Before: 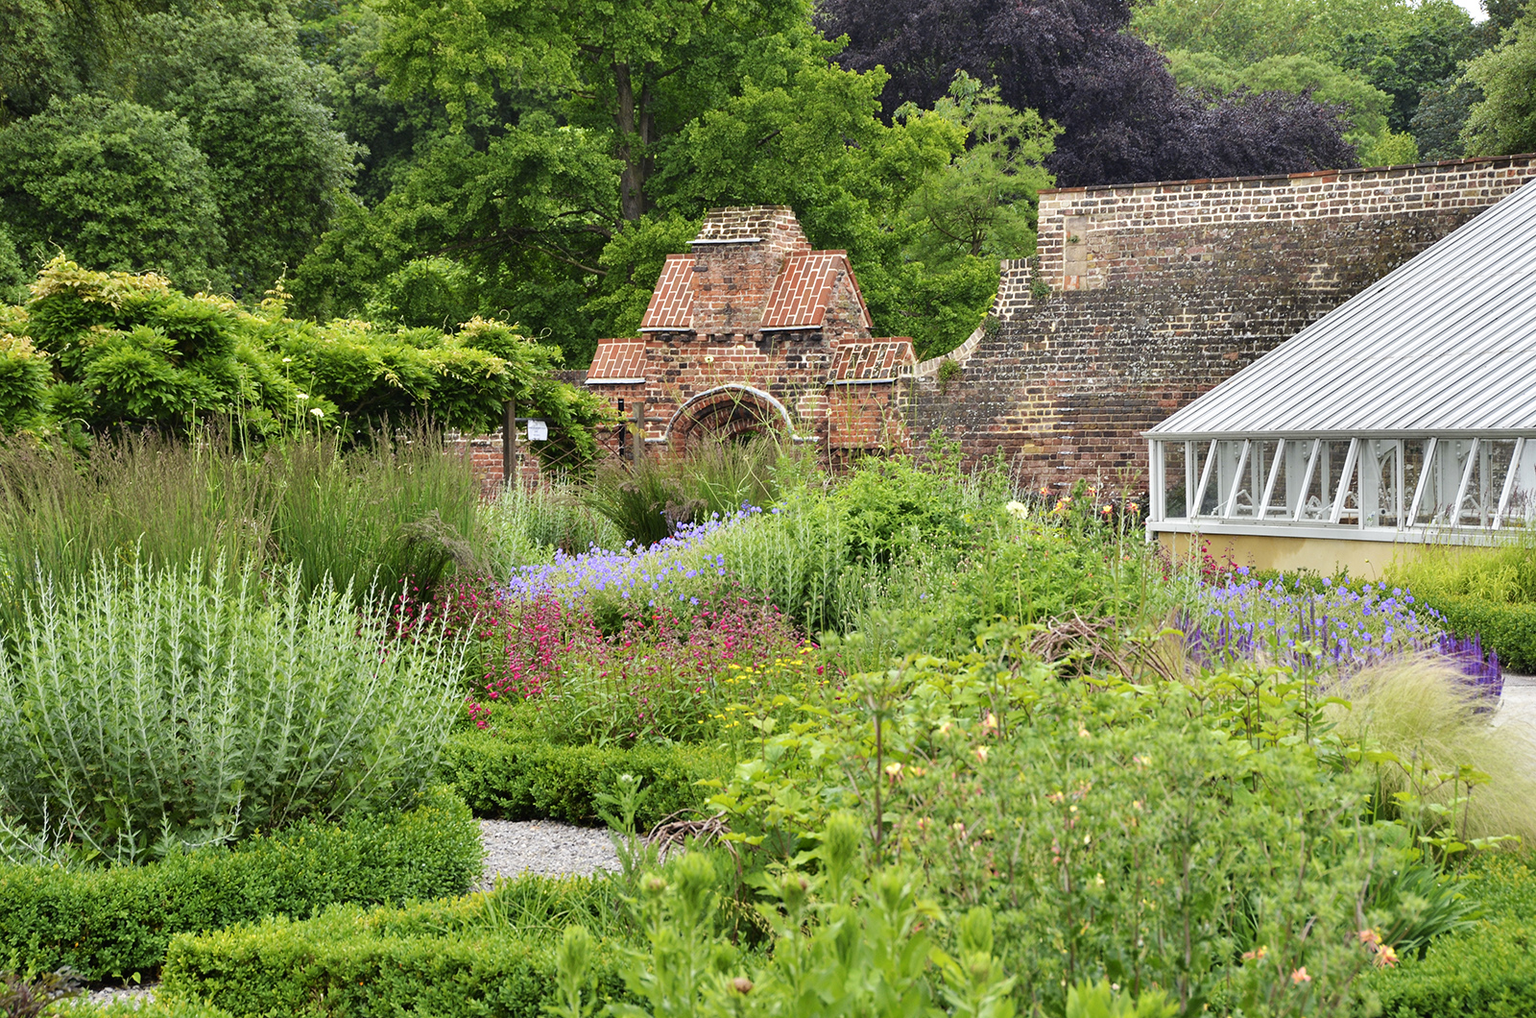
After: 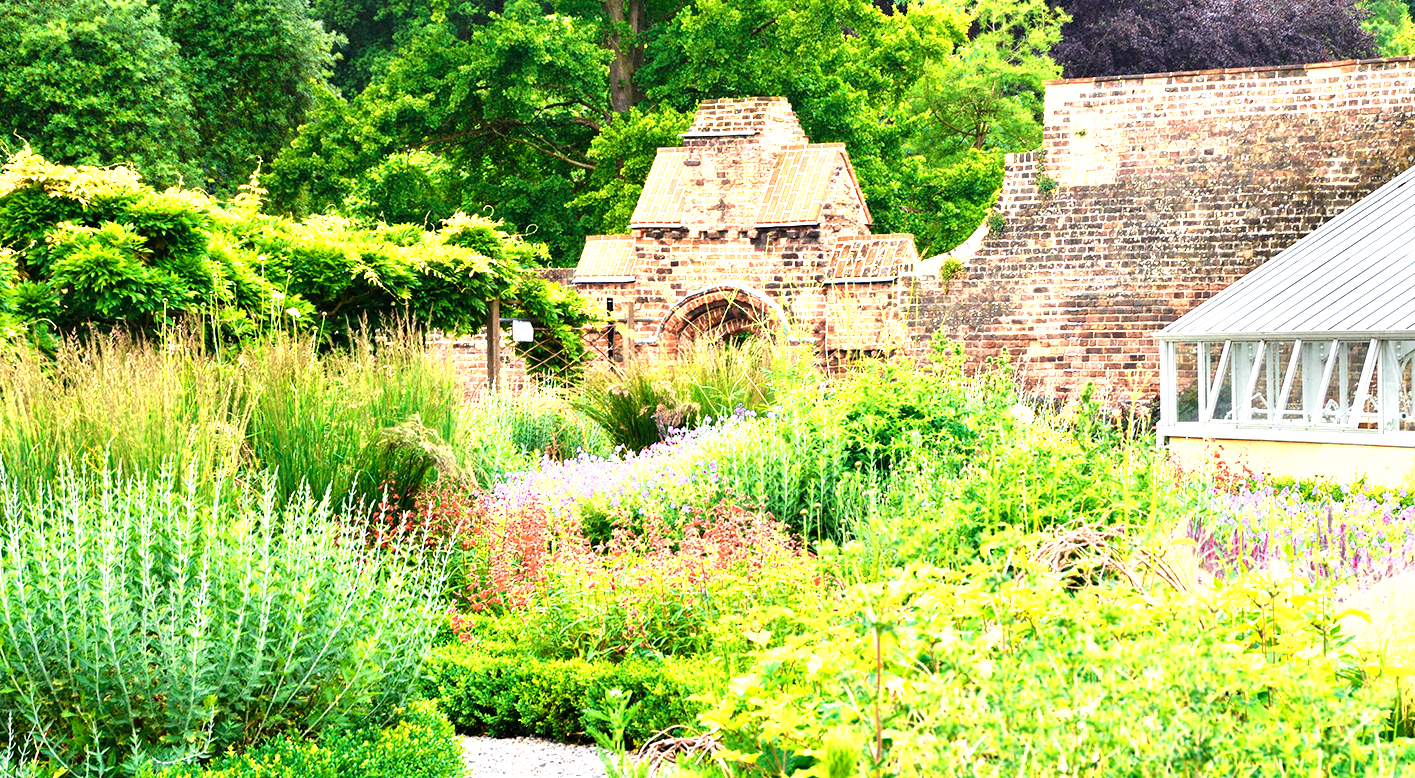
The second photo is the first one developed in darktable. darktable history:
velvia: on, module defaults
exposure: exposure 1 EV, compensate highlight preservation false
tone equalizer: on, module defaults
contrast brightness saturation: saturation -0.027
color balance rgb: perceptual saturation grading › global saturation 35.411%, global vibrance 10.027%
crop and rotate: left 2.319%, top 11.131%, right 9.206%, bottom 15.456%
color zones: curves: ch0 [(0.018, 0.548) (0.224, 0.64) (0.425, 0.447) (0.675, 0.575) (0.732, 0.579)]; ch1 [(0.066, 0.487) (0.25, 0.5) (0.404, 0.43) (0.75, 0.421) (0.956, 0.421)]; ch2 [(0.044, 0.561) (0.215, 0.465) (0.399, 0.544) (0.465, 0.548) (0.614, 0.447) (0.724, 0.43) (0.882, 0.623) (0.956, 0.632)], mix 39.26%
